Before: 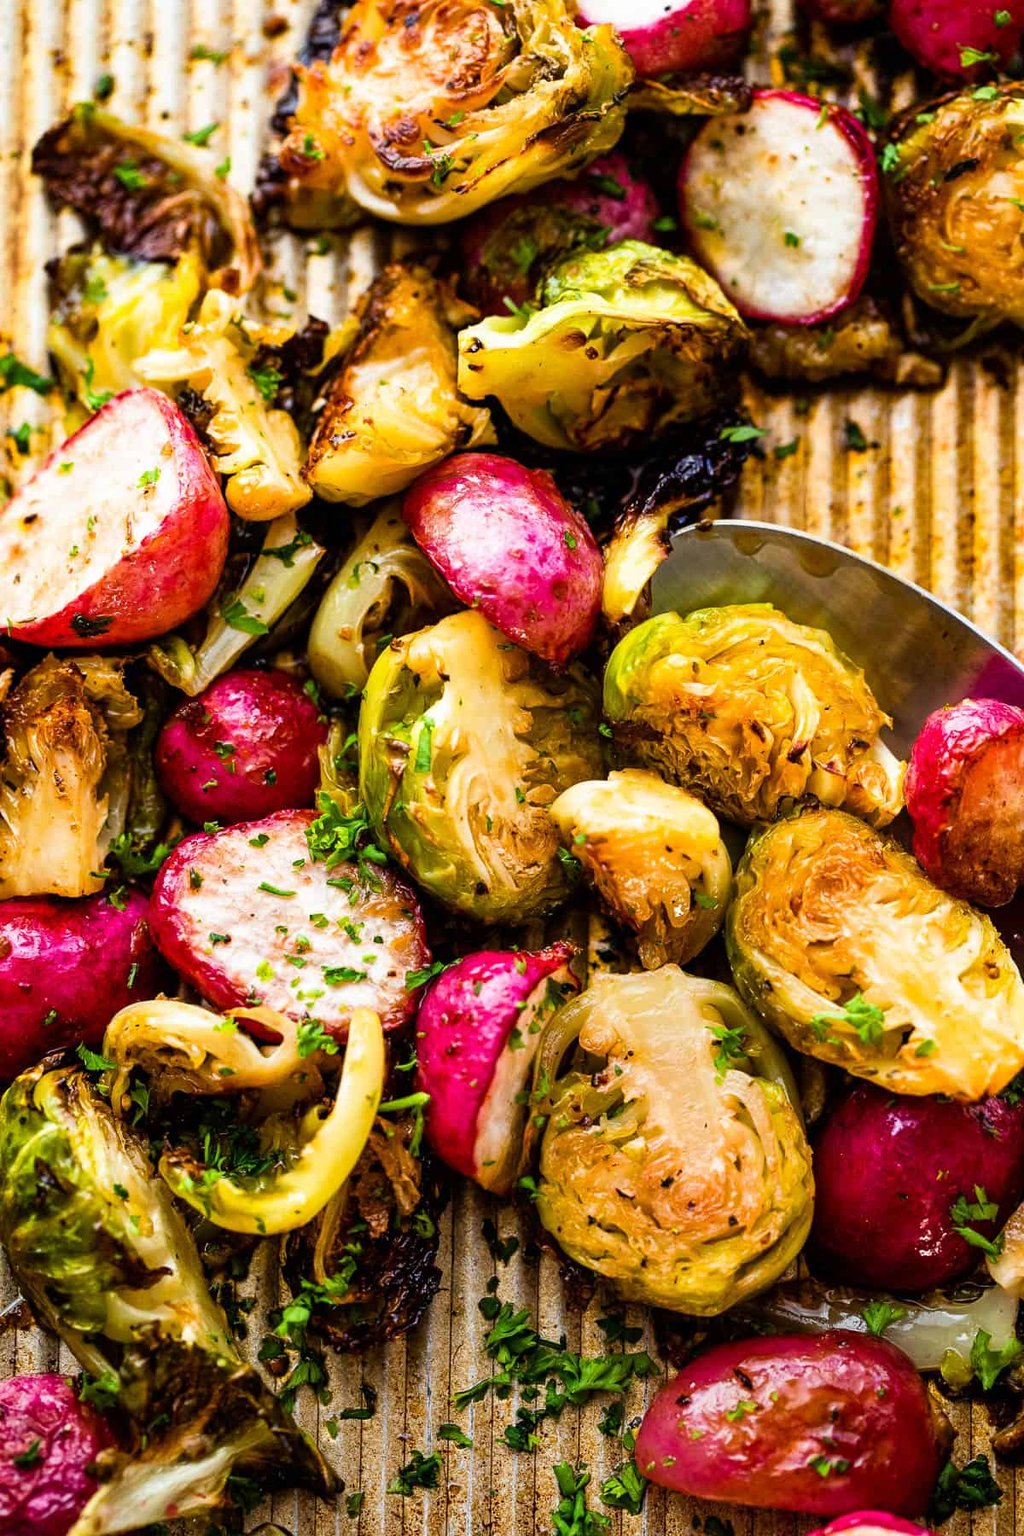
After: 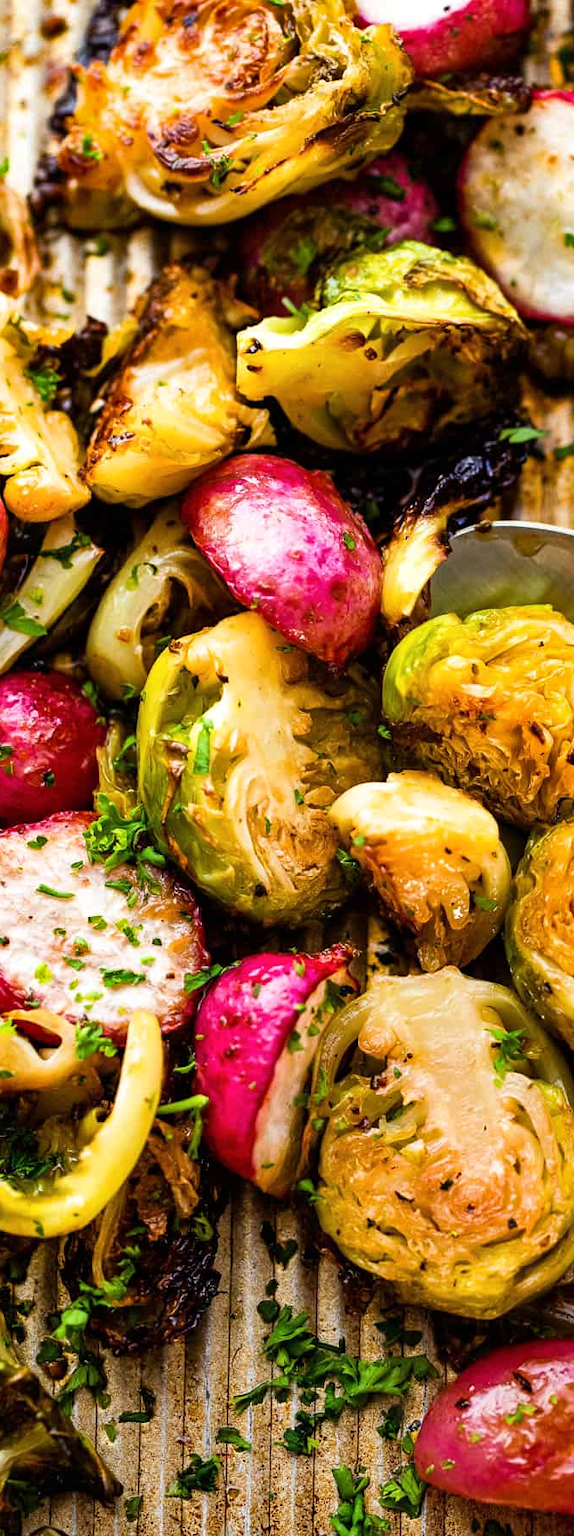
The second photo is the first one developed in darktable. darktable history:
shadows and highlights: shadows 12, white point adjustment 1.2, soften with gaussian
crop: left 21.674%, right 22.086%
